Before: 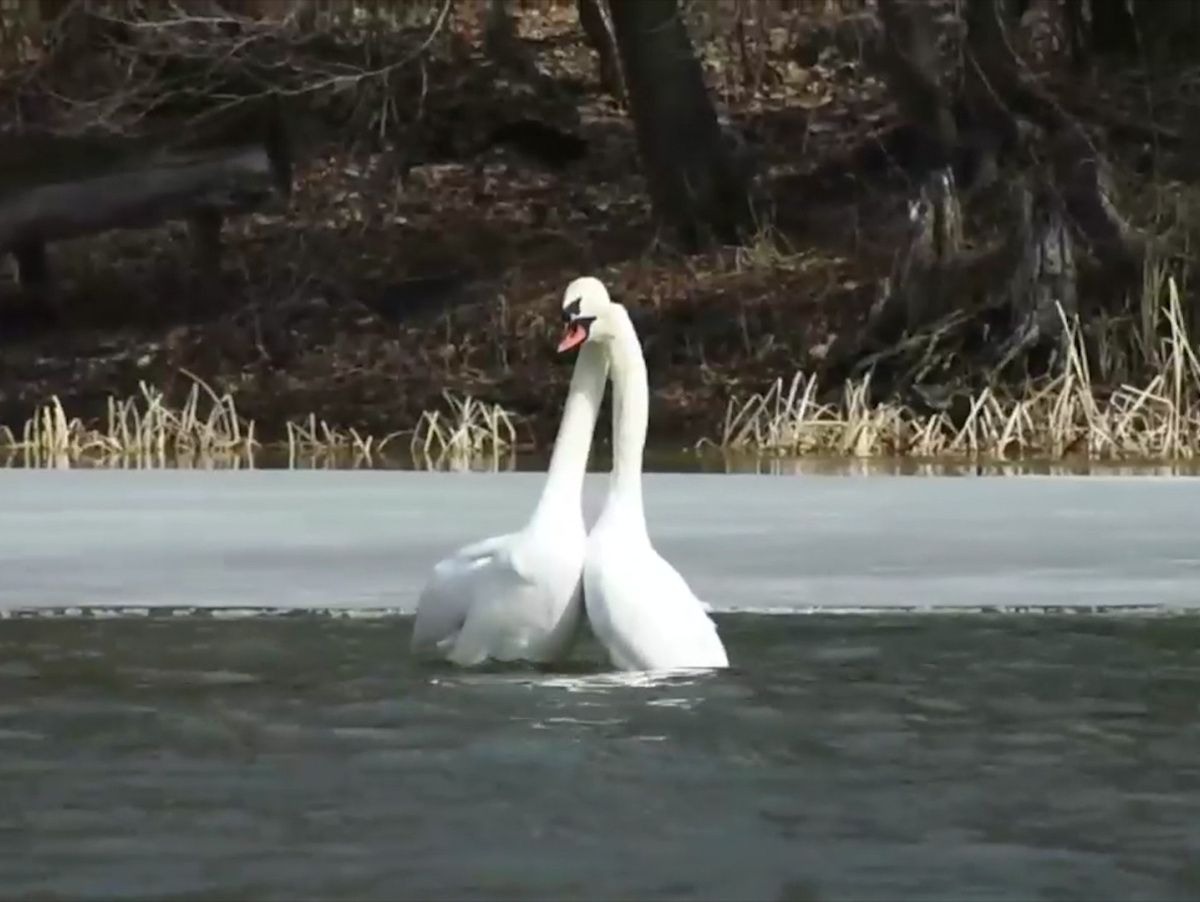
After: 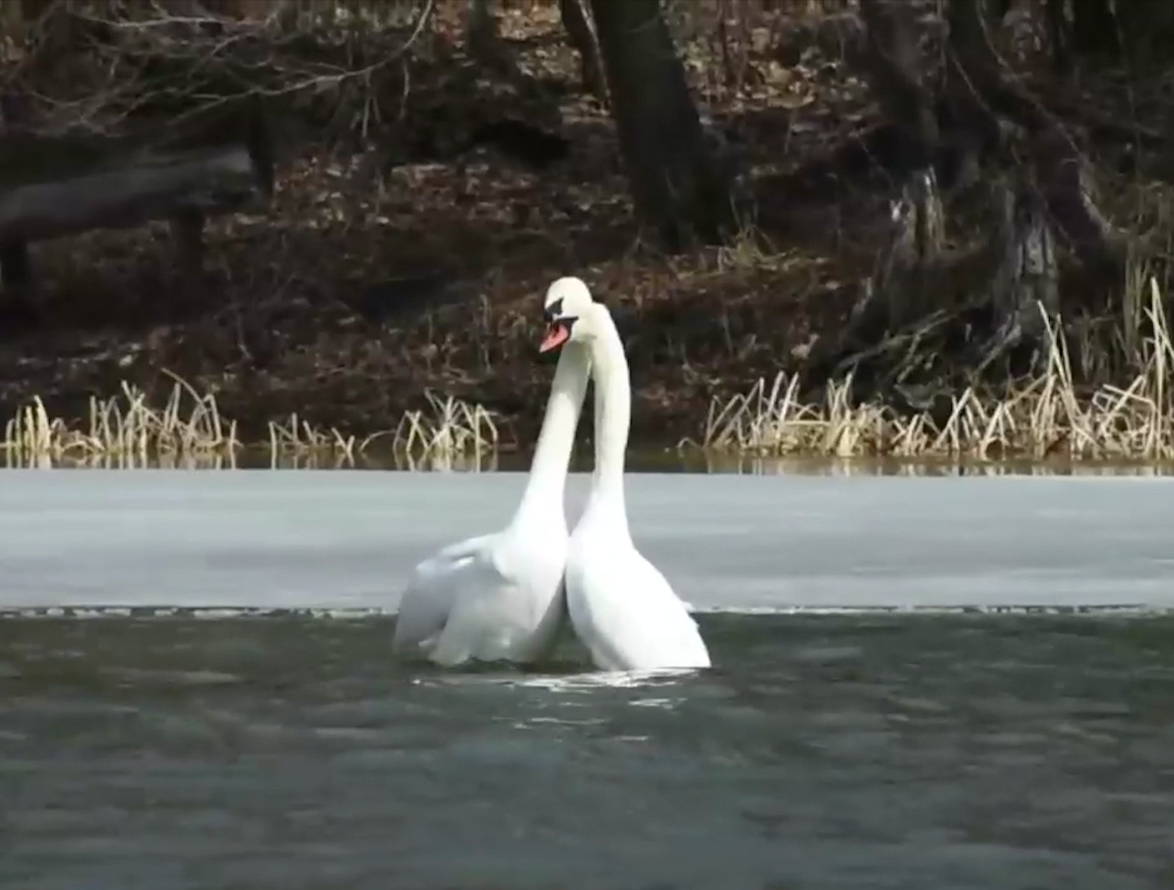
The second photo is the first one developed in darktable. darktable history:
crop and rotate: left 1.529%, right 0.607%, bottom 1.326%
color calibration: illuminant same as pipeline (D50), adaptation none (bypass), x 0.333, y 0.335, temperature 5022.35 K
